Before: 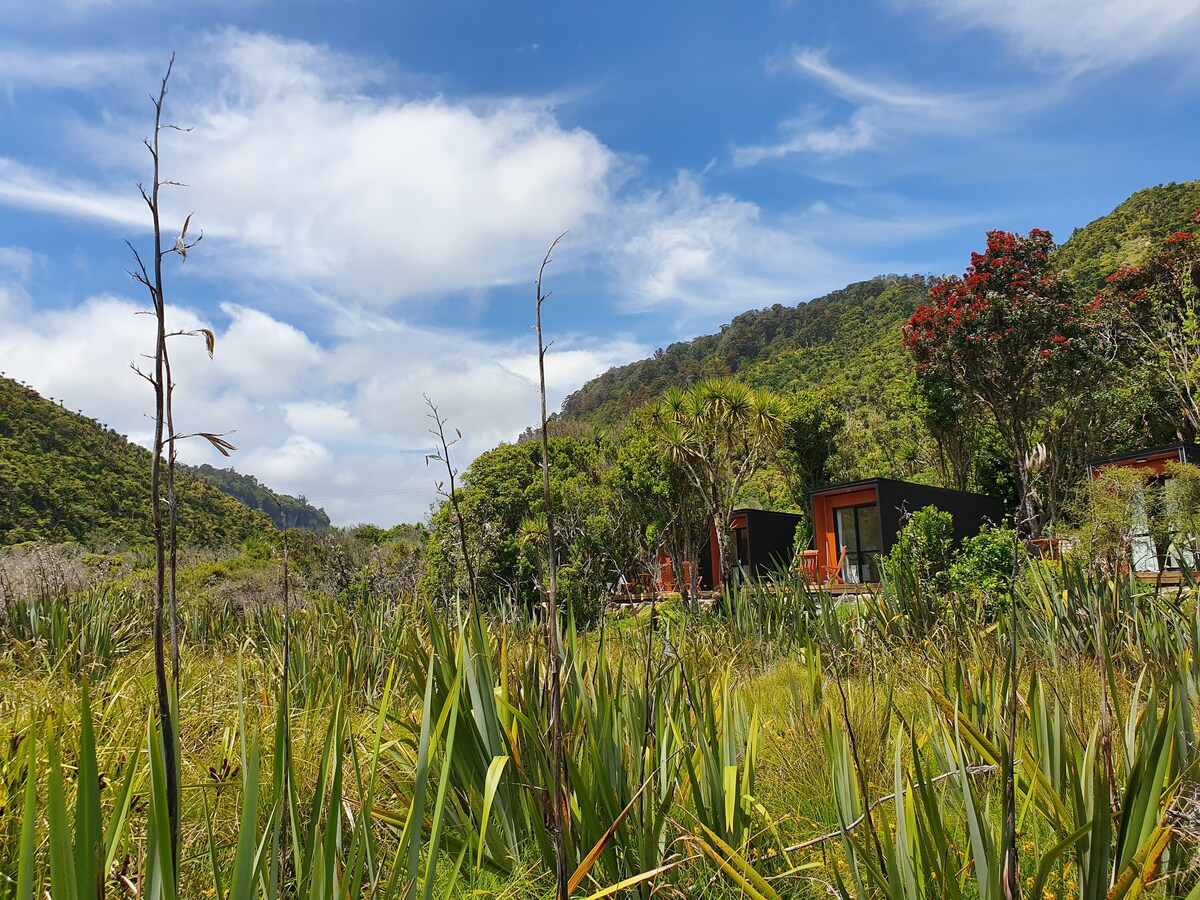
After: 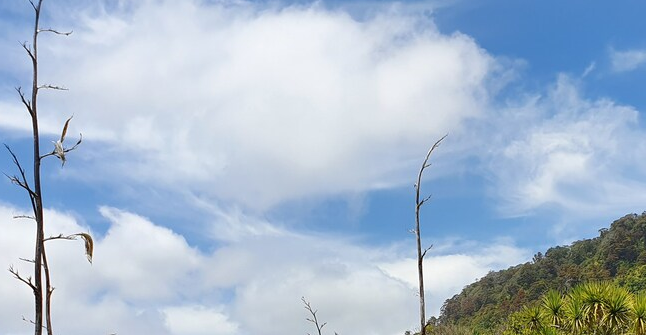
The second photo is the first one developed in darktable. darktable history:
crop: left 10.121%, top 10.717%, right 35.996%, bottom 52.016%
